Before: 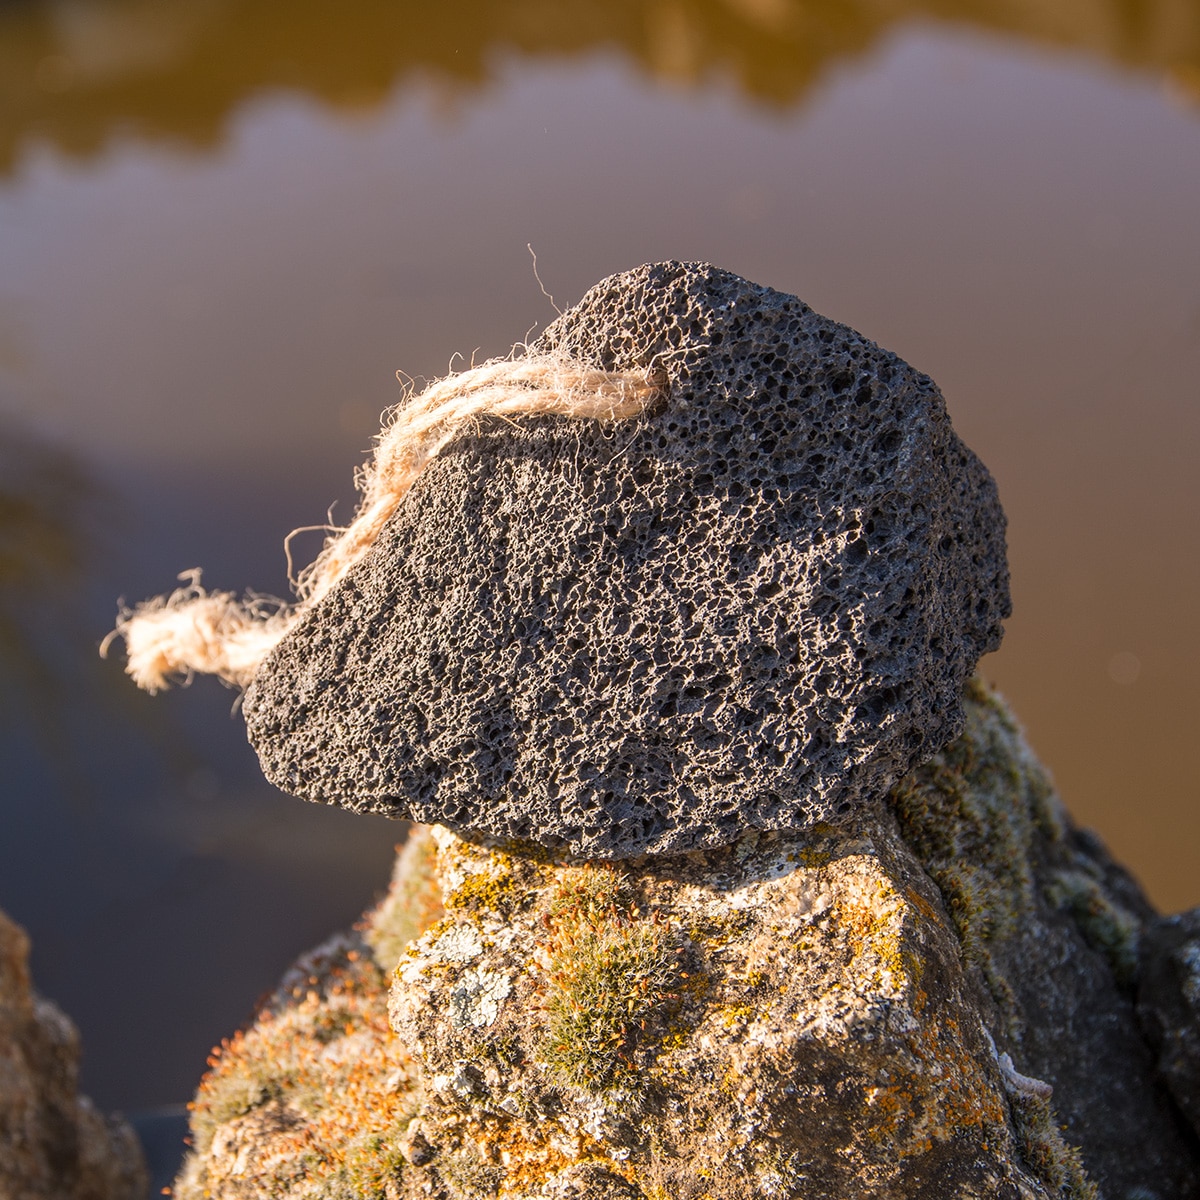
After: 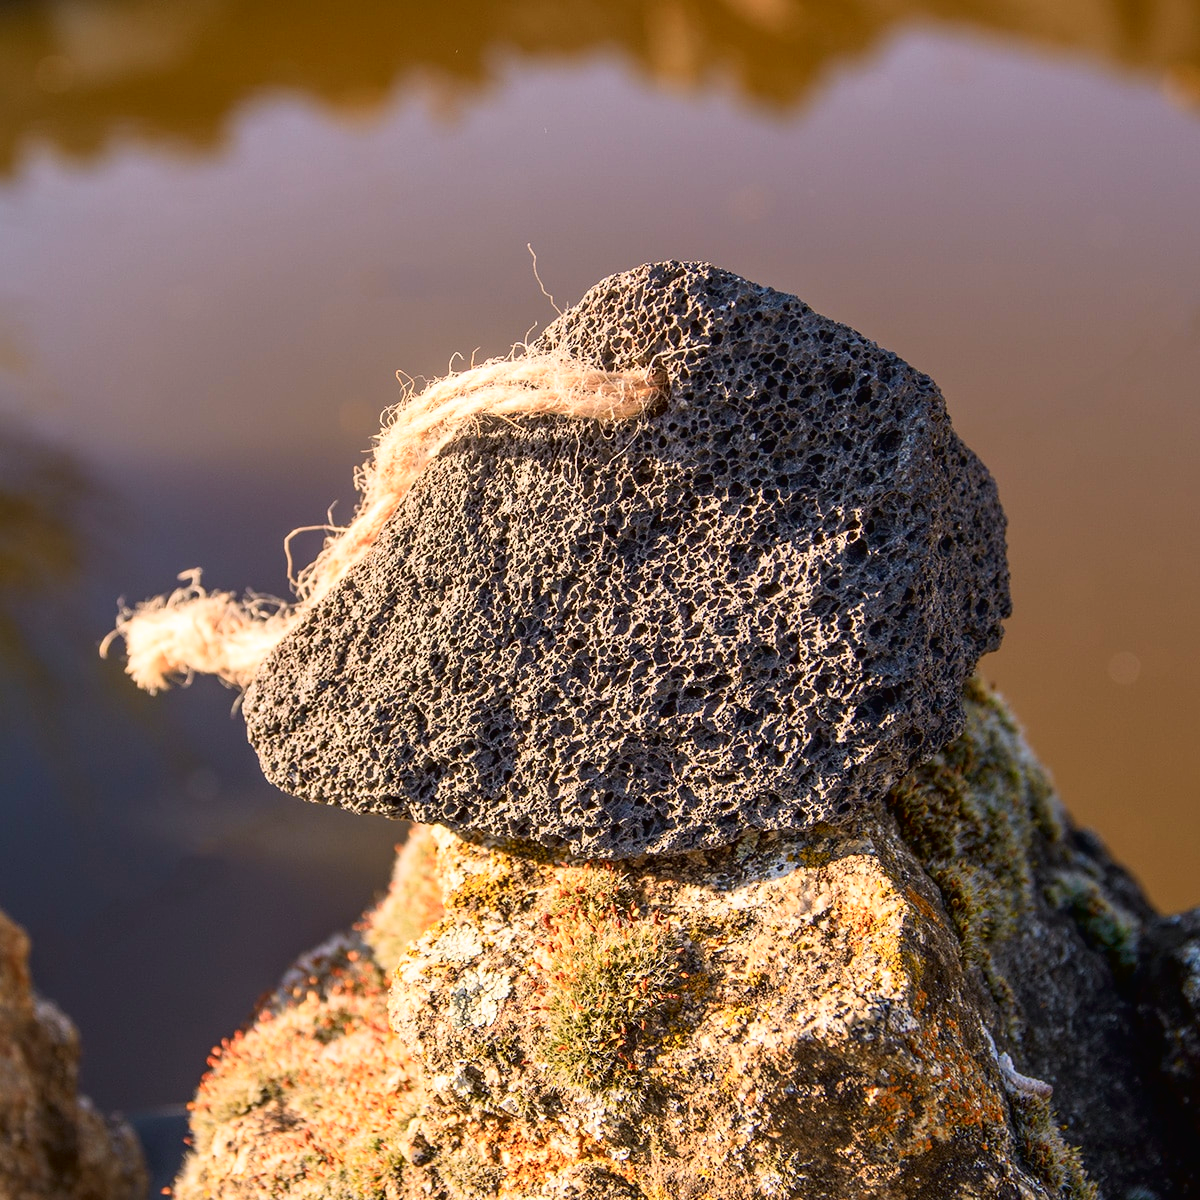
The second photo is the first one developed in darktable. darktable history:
tone curve: curves: ch0 [(0, 0.013) (0.054, 0.018) (0.205, 0.191) (0.289, 0.292) (0.39, 0.424) (0.493, 0.551) (0.647, 0.752) (0.796, 0.887) (1, 0.998)]; ch1 [(0, 0) (0.371, 0.339) (0.477, 0.452) (0.494, 0.495) (0.501, 0.501) (0.51, 0.516) (0.54, 0.557) (0.572, 0.605) (0.625, 0.687) (0.774, 0.841) (1, 1)]; ch2 [(0, 0) (0.32, 0.281) (0.403, 0.399) (0.441, 0.428) (0.47, 0.469) (0.498, 0.496) (0.524, 0.543) (0.551, 0.579) (0.633, 0.665) (0.7, 0.711) (1, 1)], color space Lab, independent channels, preserve colors none
